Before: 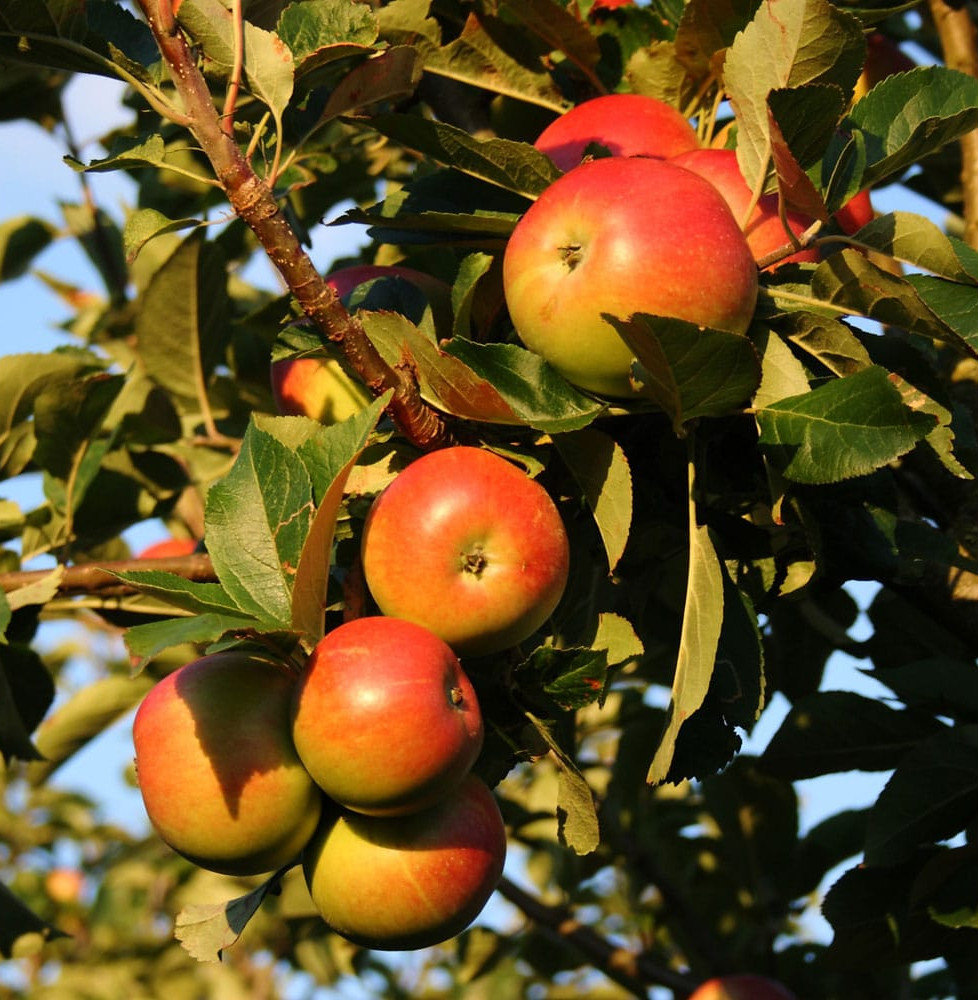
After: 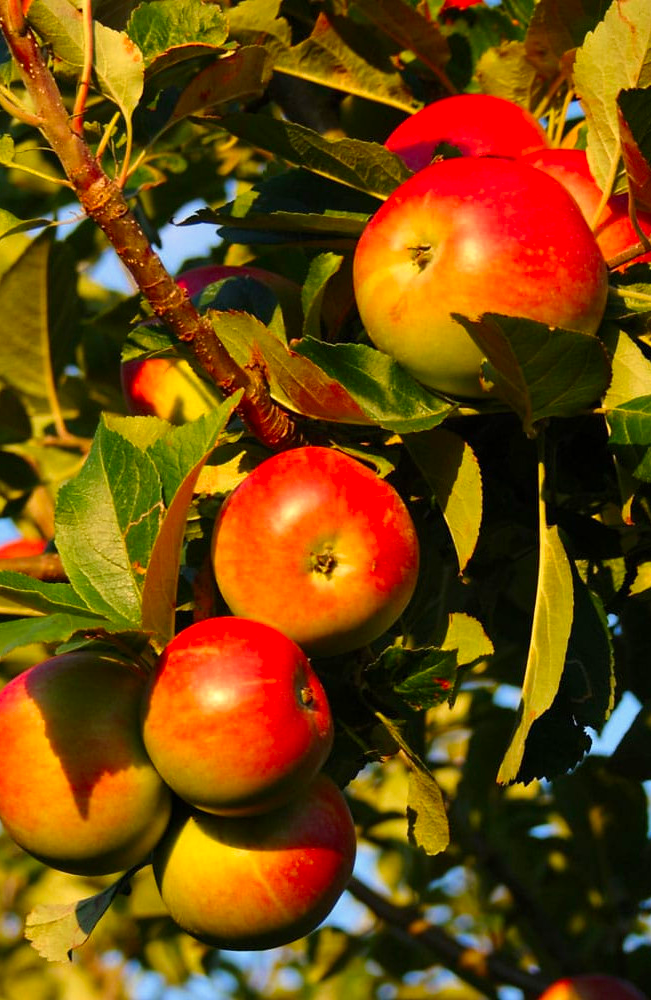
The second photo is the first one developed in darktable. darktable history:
rotate and perspective: automatic cropping off
exposure: compensate highlight preservation false
crop: left 15.419%, right 17.914%
tone equalizer: -7 EV 0.18 EV, -6 EV 0.12 EV, -5 EV 0.08 EV, -4 EV 0.04 EV, -2 EV -0.02 EV, -1 EV -0.04 EV, +0 EV -0.06 EV, luminance estimator HSV value / RGB max
color zones: curves: ch0 [(0, 0.613) (0.01, 0.613) (0.245, 0.448) (0.498, 0.529) (0.642, 0.665) (0.879, 0.777) (0.99, 0.613)]; ch1 [(0, 0) (0.143, 0) (0.286, 0) (0.429, 0) (0.571, 0) (0.714, 0) (0.857, 0)], mix -138.01%
